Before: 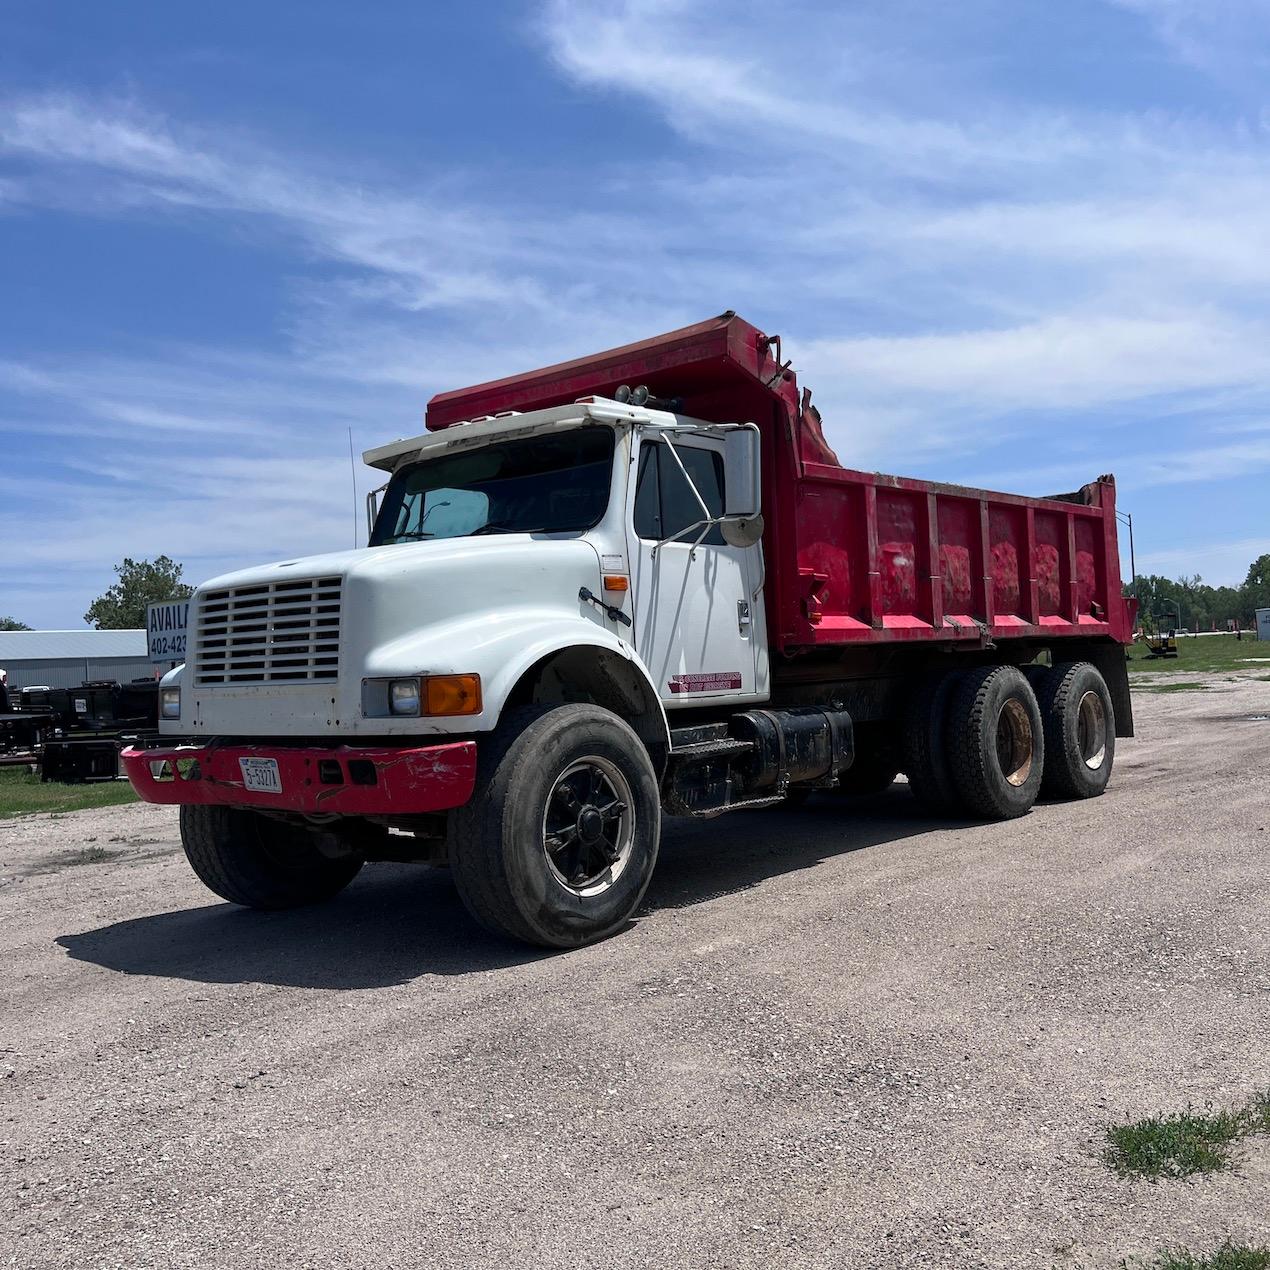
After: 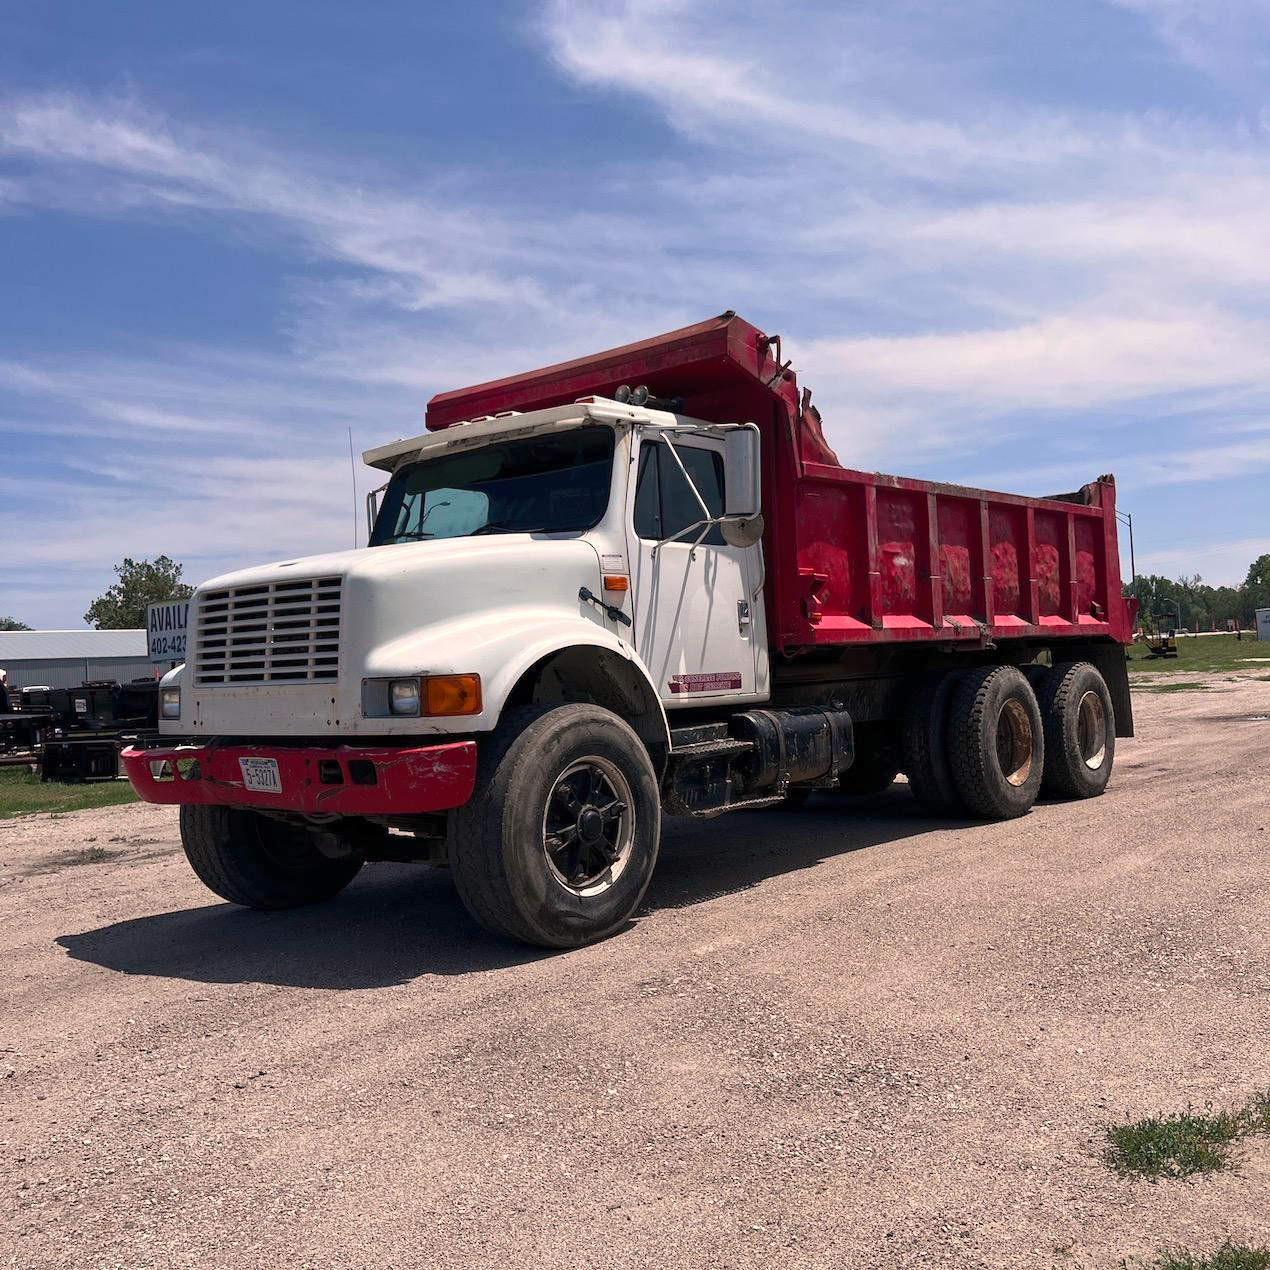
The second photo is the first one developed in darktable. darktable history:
white balance: red 1.127, blue 0.943
shadows and highlights: shadows 62.66, white point adjustment 0.37, highlights -34.44, compress 83.82%
